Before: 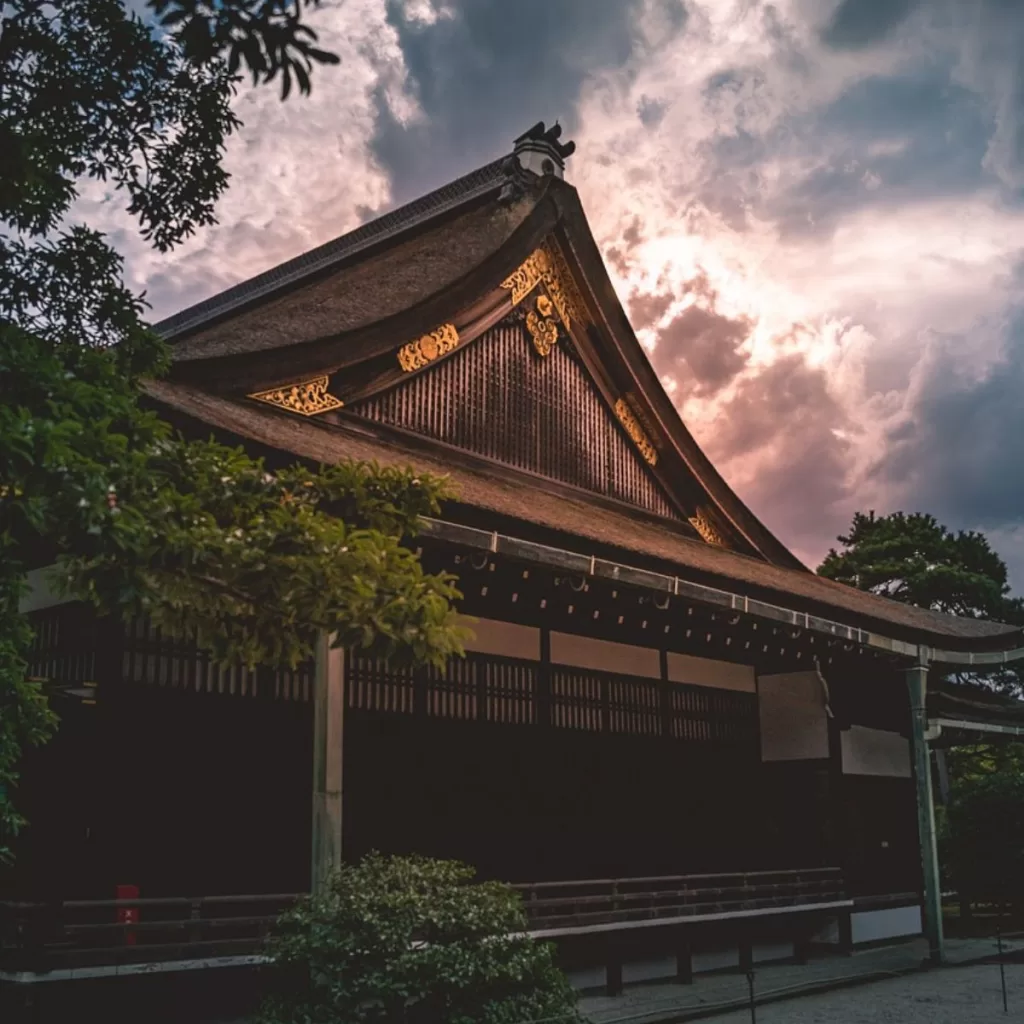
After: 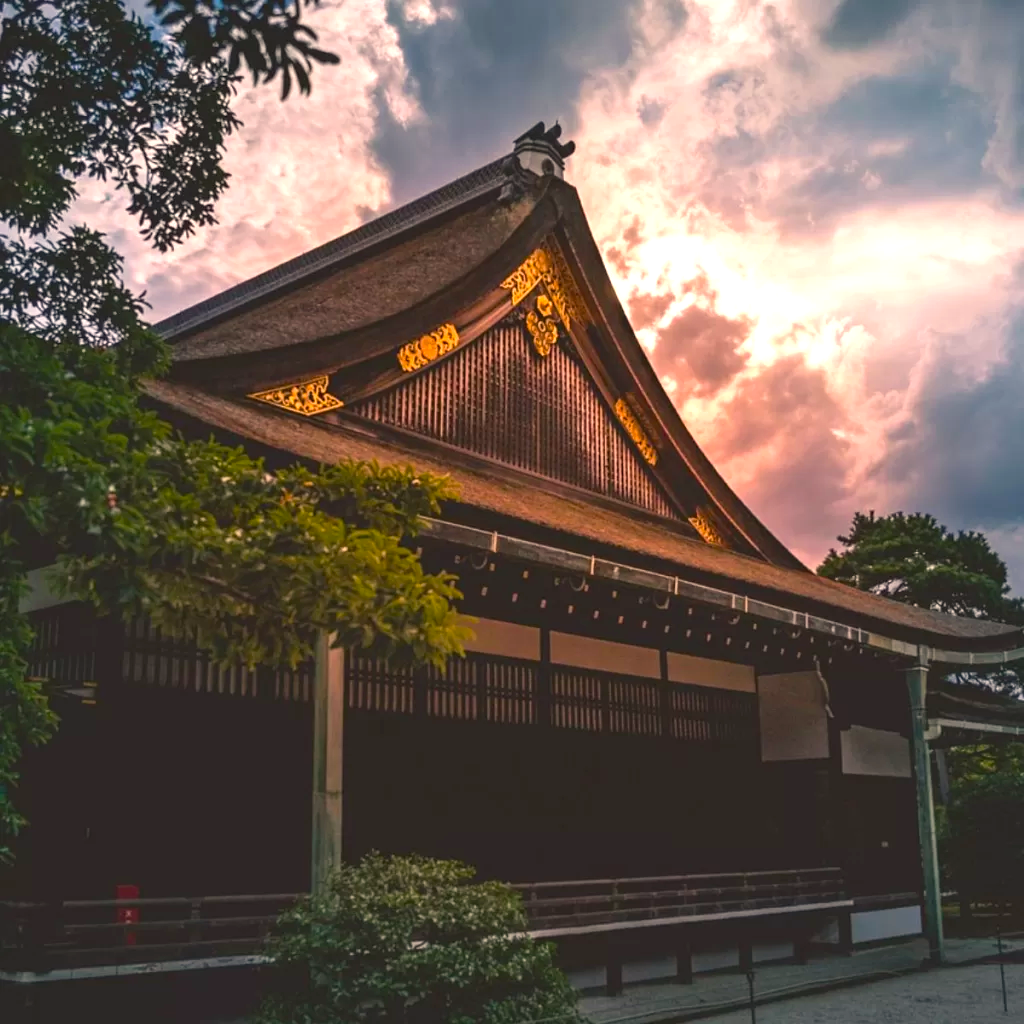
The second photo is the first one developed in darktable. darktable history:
color balance rgb: power › hue 313.17°, highlights gain › chroma 3.079%, highlights gain › hue 60.28°, perceptual saturation grading › global saturation 30.345%
exposure: exposure 0.565 EV, compensate highlight preservation false
